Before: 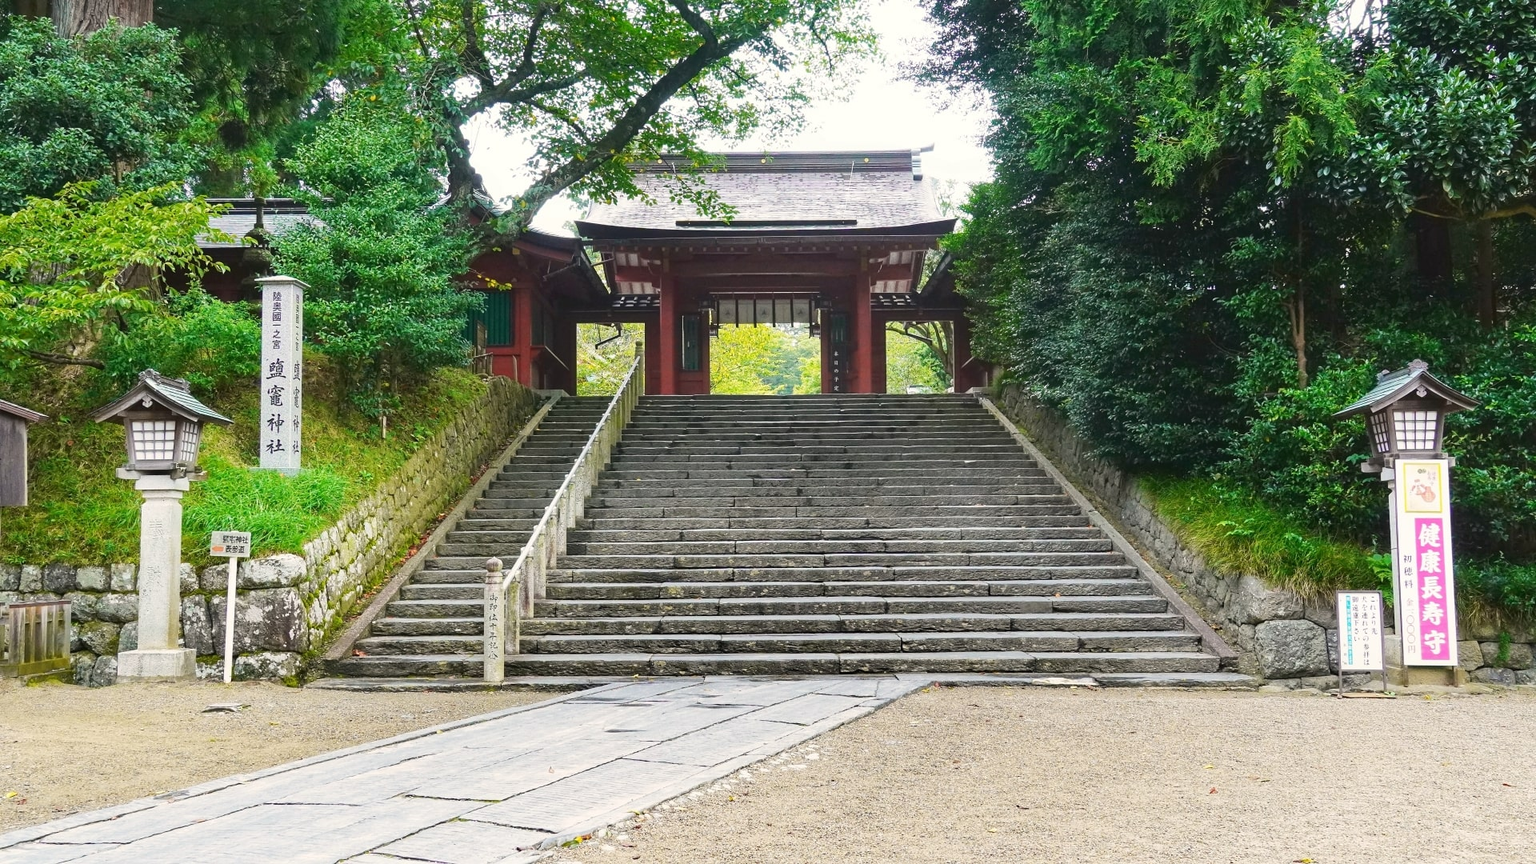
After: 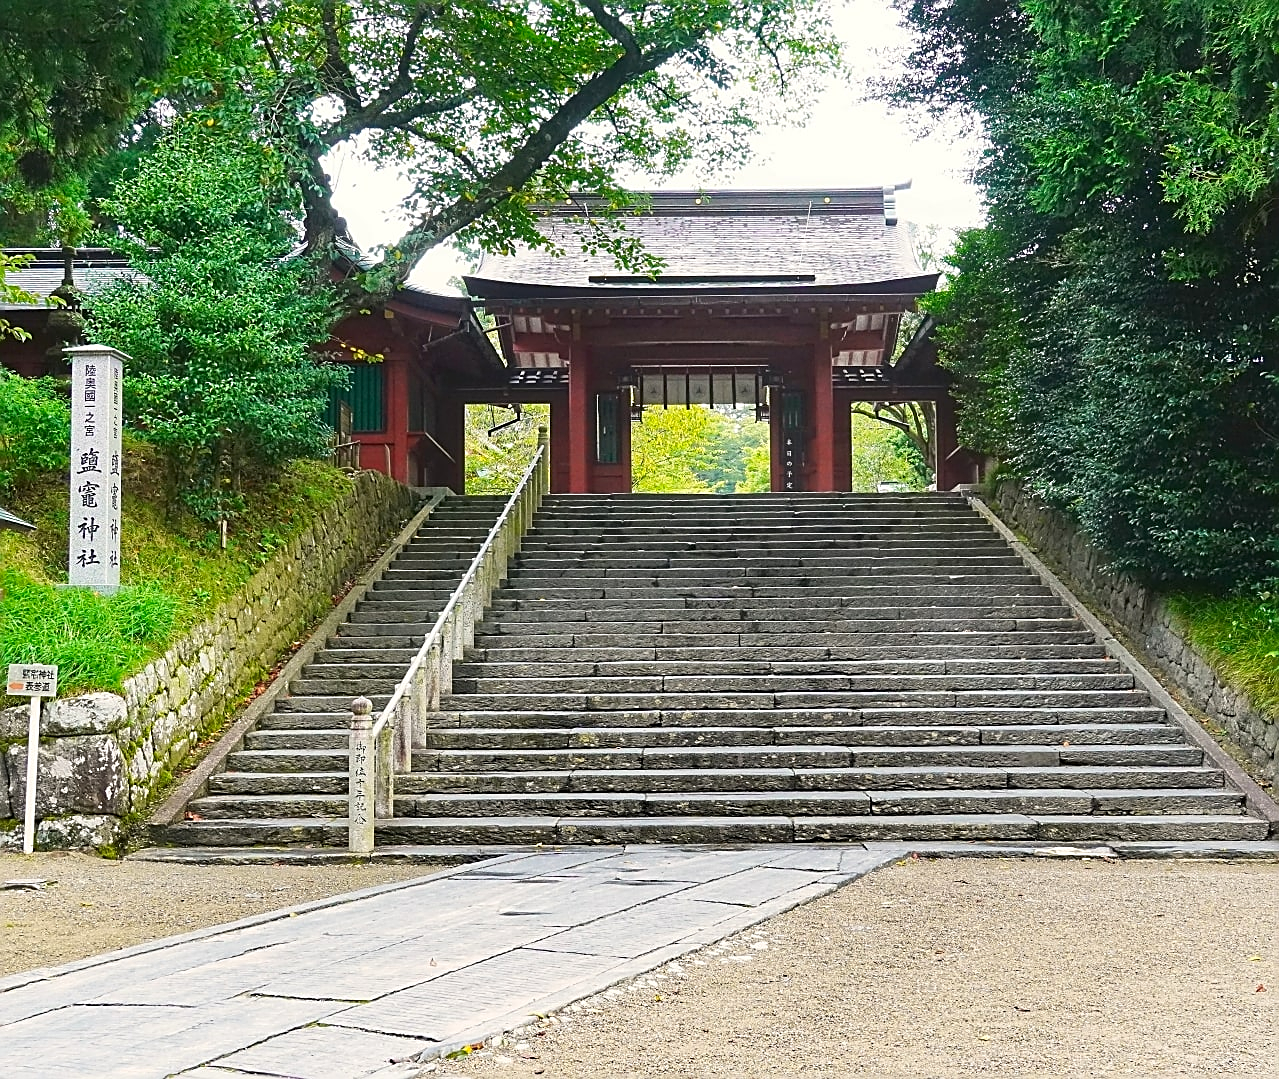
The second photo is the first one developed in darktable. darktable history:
color contrast: green-magenta contrast 1.1, blue-yellow contrast 1.1, unbound 0
crop and rotate: left 13.342%, right 19.991%
sharpen: amount 0.75
